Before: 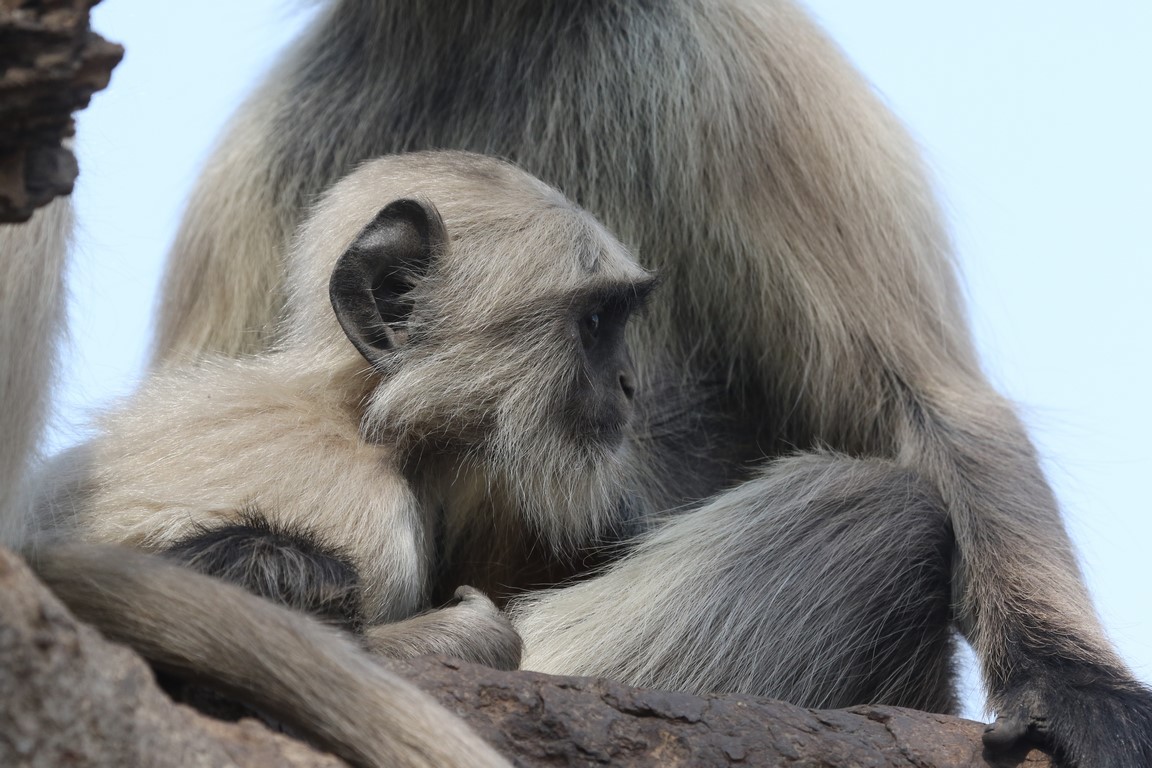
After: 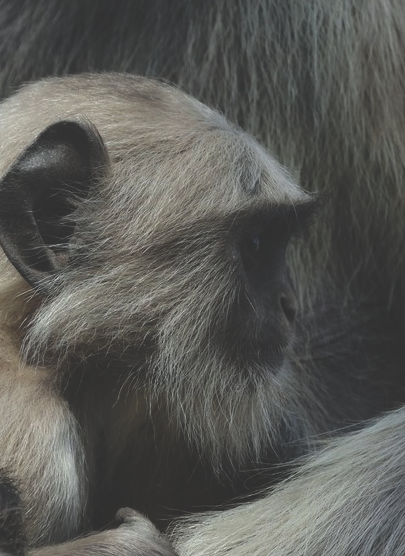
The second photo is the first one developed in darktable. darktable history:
crop and rotate: left 29.476%, top 10.214%, right 35.32%, bottom 17.333%
rgb curve: curves: ch0 [(0, 0.186) (0.314, 0.284) (0.775, 0.708) (1, 1)], compensate middle gray true, preserve colors none
white balance: red 0.978, blue 0.999
